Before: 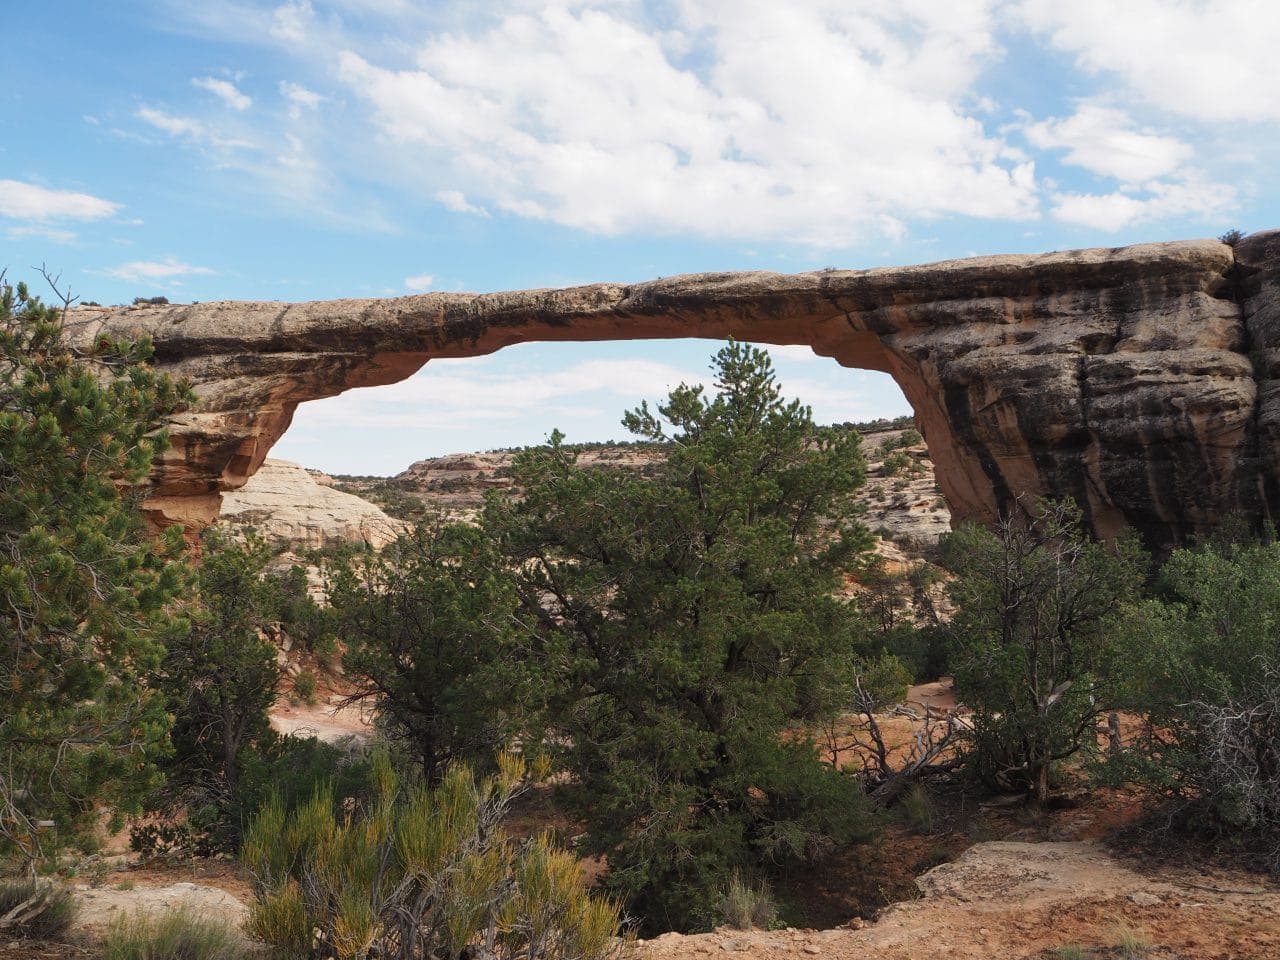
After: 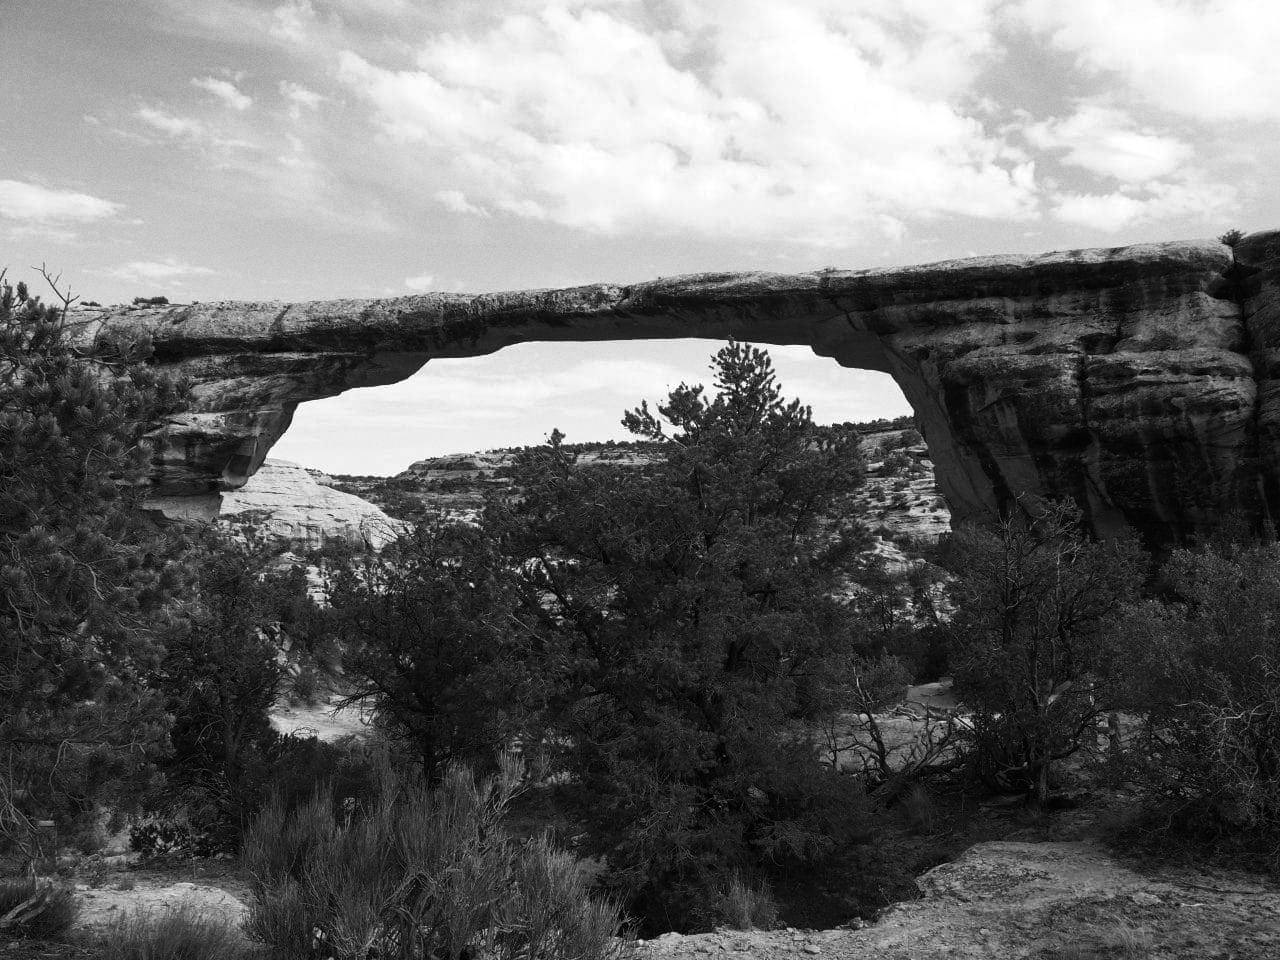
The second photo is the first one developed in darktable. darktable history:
exposure: black level correction 0.001, exposure 0.014 EV, compensate highlight preservation false
grain: coarseness 0.47 ISO
monochrome: on, module defaults
color balance rgb: perceptual saturation grading › highlights -31.88%, perceptual saturation grading › mid-tones 5.8%, perceptual saturation grading › shadows 18.12%, perceptual brilliance grading › highlights 3.62%, perceptual brilliance grading › mid-tones -18.12%, perceptual brilliance grading › shadows -41.3%
